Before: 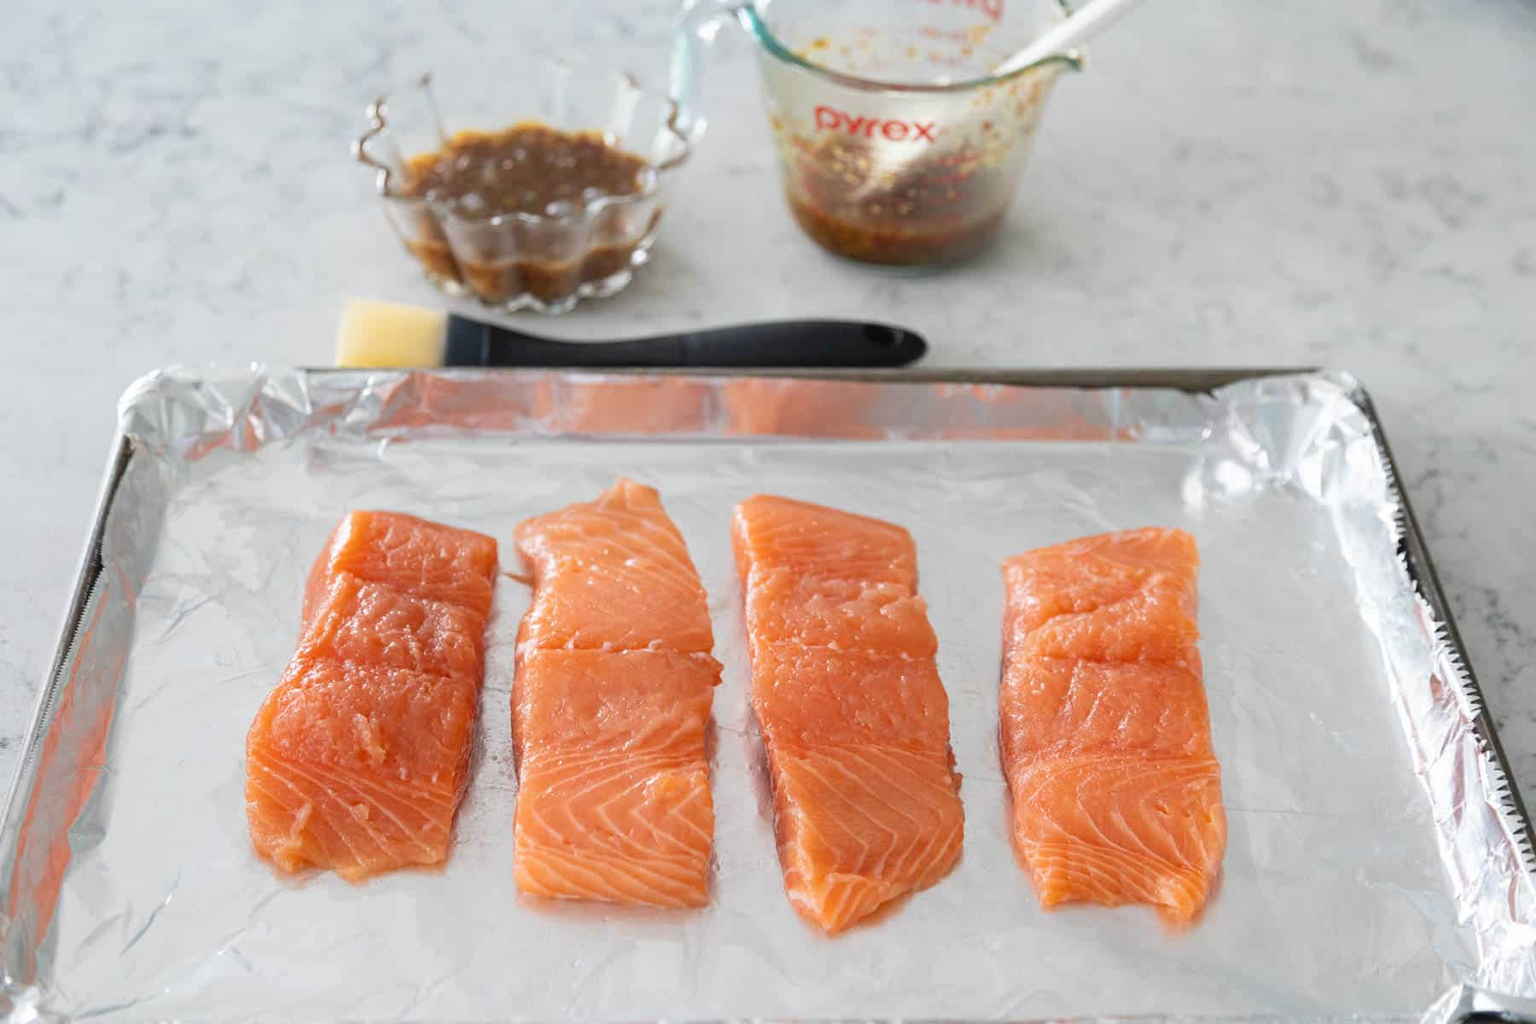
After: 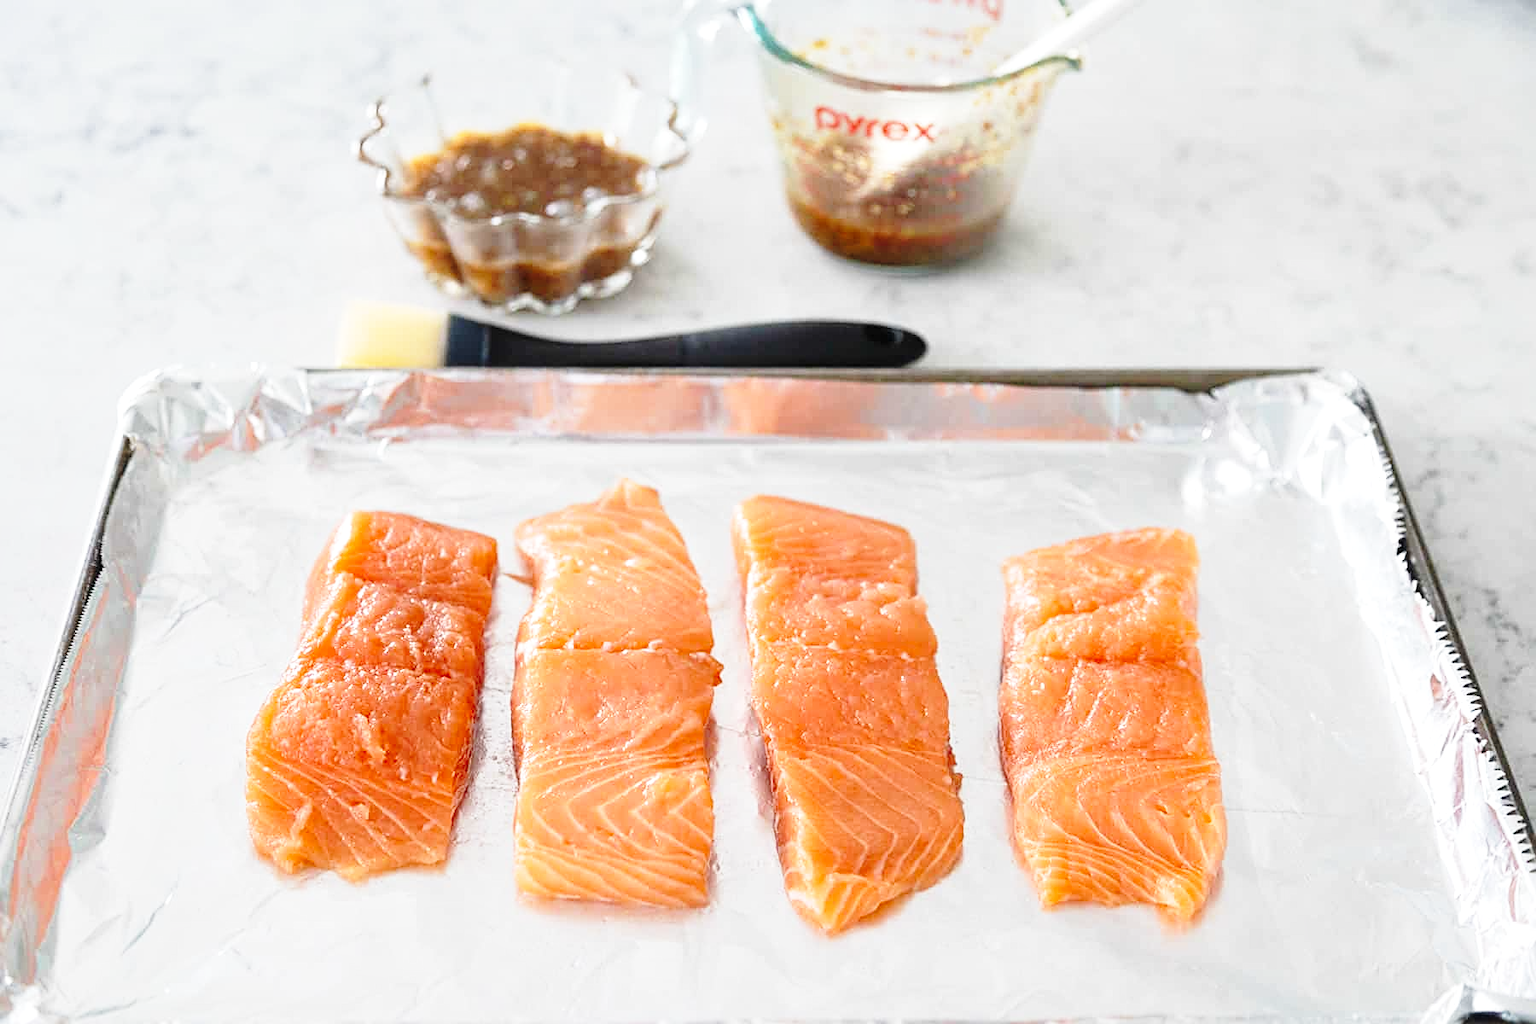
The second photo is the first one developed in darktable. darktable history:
base curve: curves: ch0 [(0, 0) (0.028, 0.03) (0.121, 0.232) (0.46, 0.748) (0.859, 0.968) (1, 1)], preserve colors none
local contrast: mode bilateral grid, contrast 20, coarseness 50, detail 120%, midtone range 0.2
sharpen: on, module defaults
